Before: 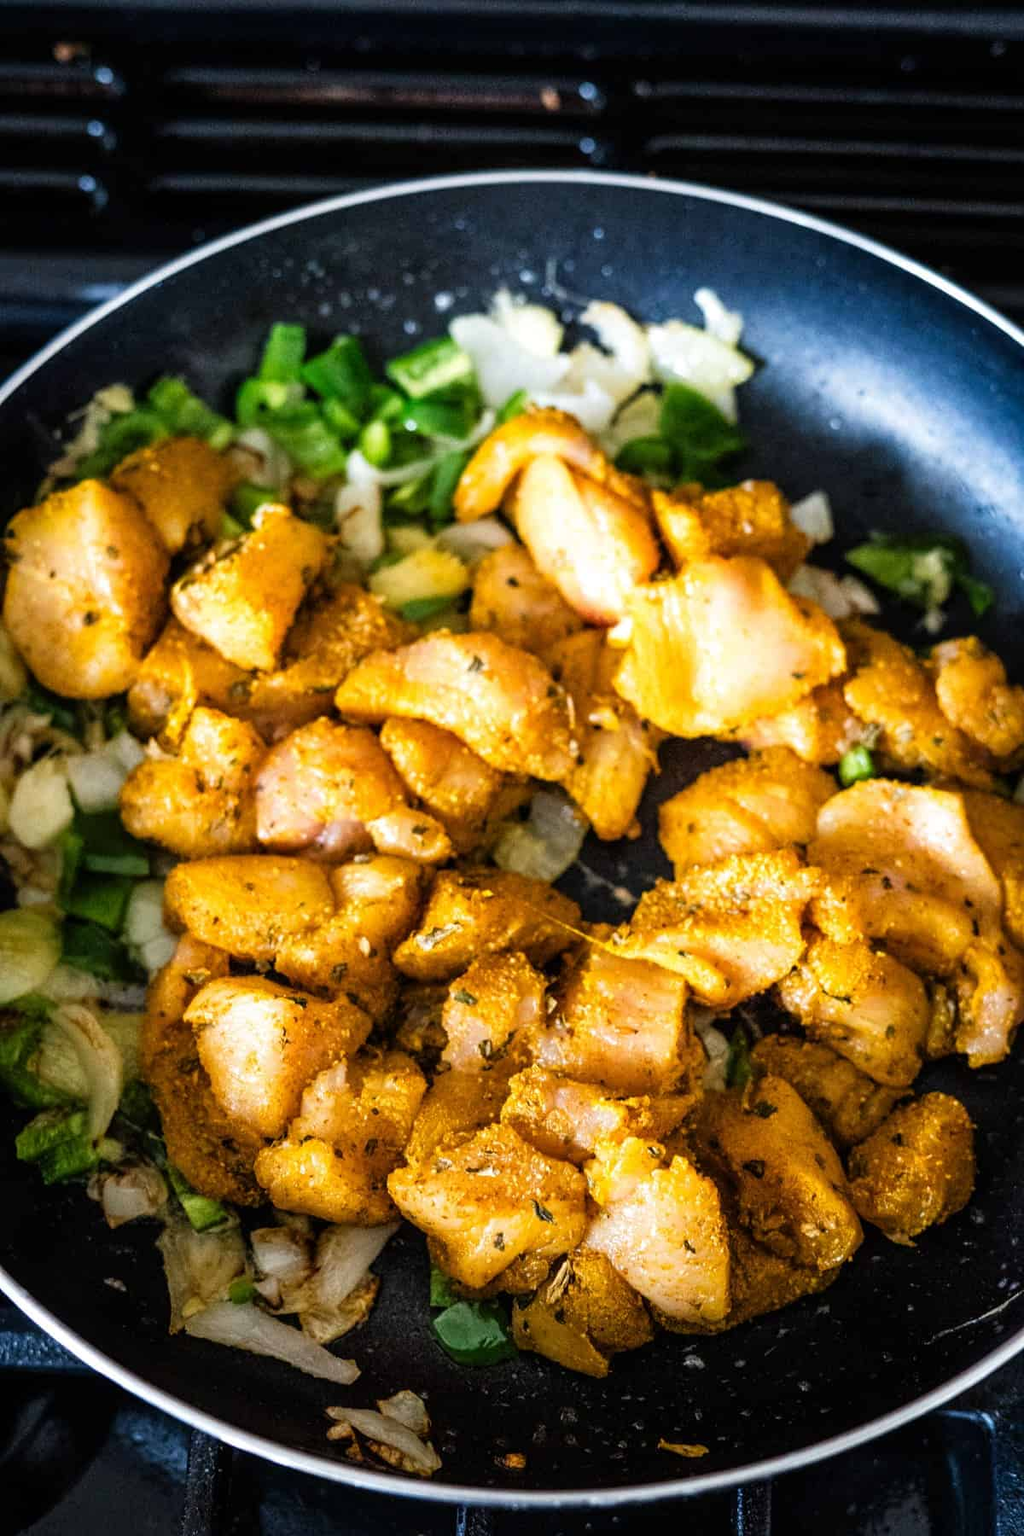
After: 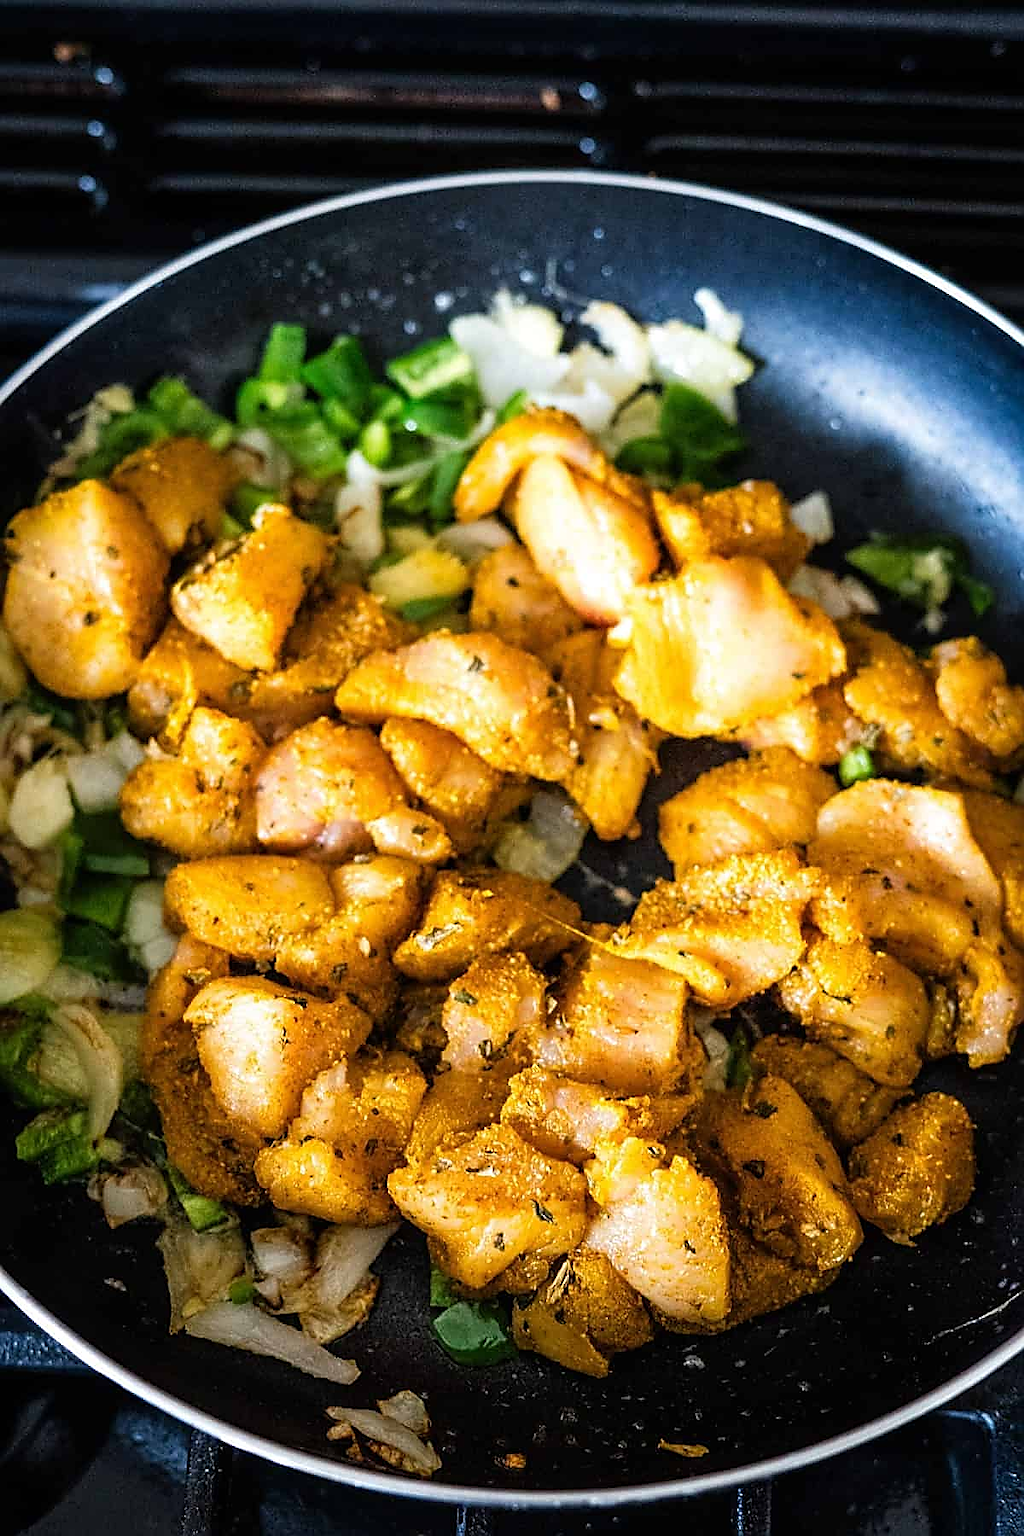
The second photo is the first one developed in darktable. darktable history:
sharpen: radius 1.412, amount 1.244, threshold 0.838
